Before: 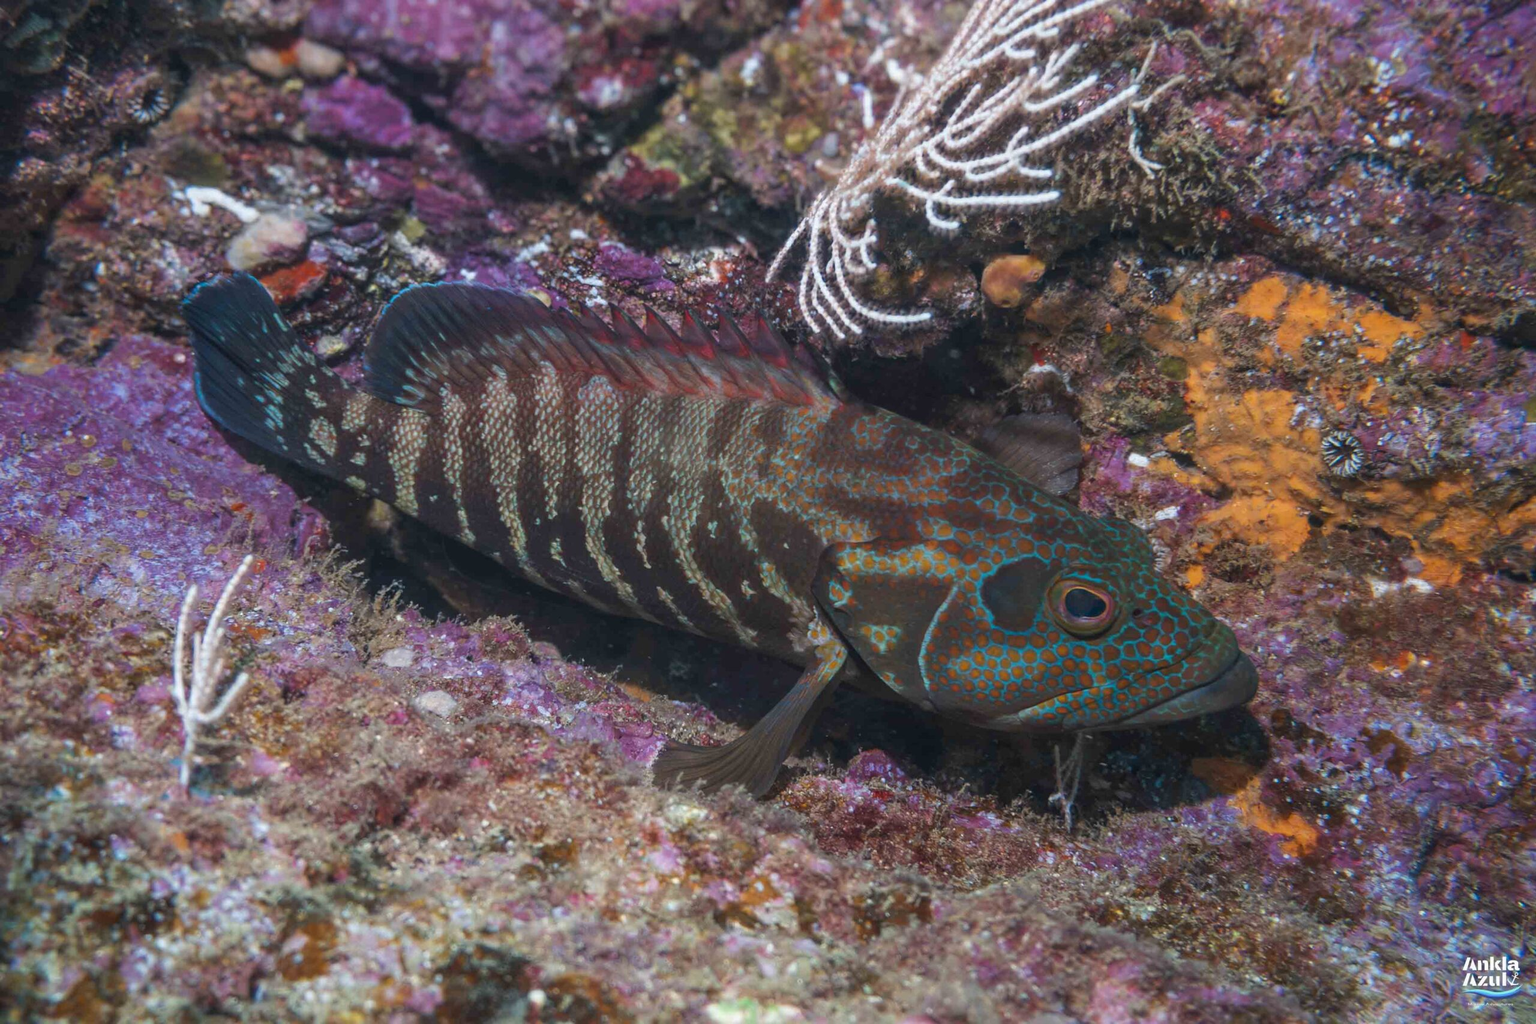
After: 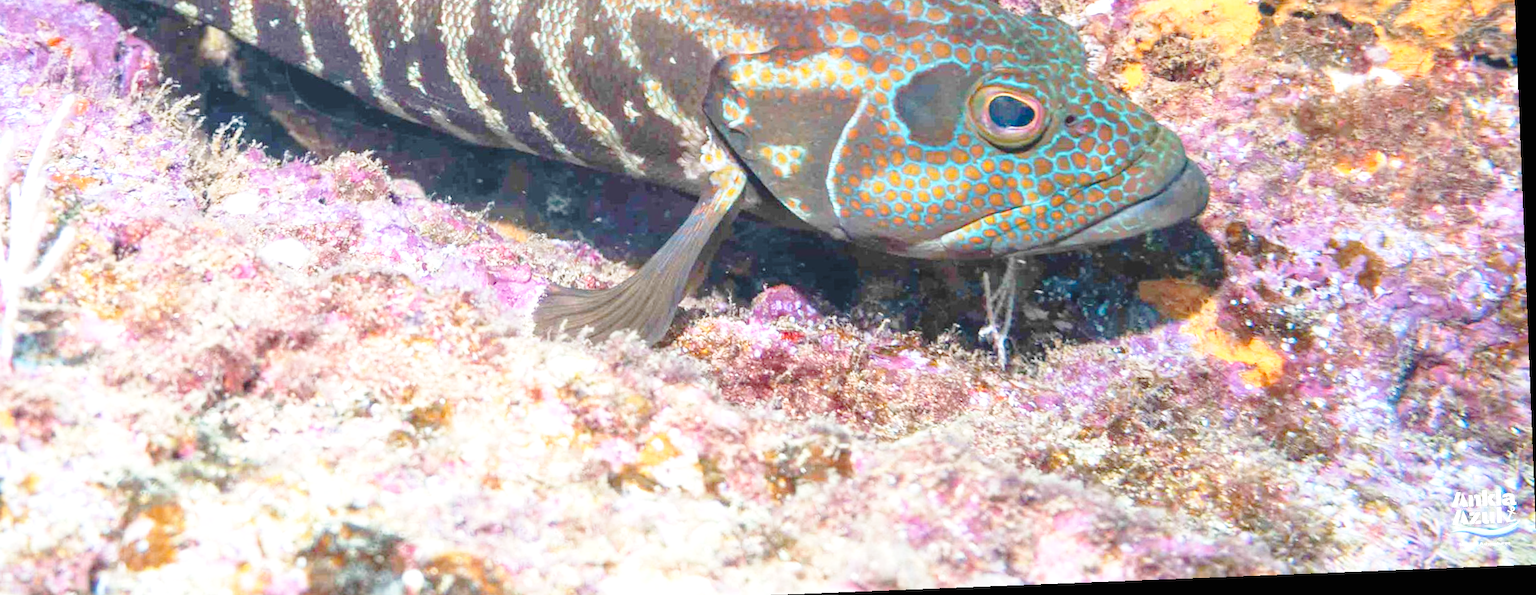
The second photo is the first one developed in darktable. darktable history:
rotate and perspective: rotation -2.29°, automatic cropping off
crop and rotate: left 13.306%, top 48.129%, bottom 2.928%
exposure: black level correction 0, exposure 1.45 EV, compensate exposure bias true, compensate highlight preservation false
base curve: curves: ch0 [(0, 0) (0.032, 0.037) (0.105, 0.228) (0.435, 0.76) (0.856, 0.983) (1, 1)], preserve colors none
